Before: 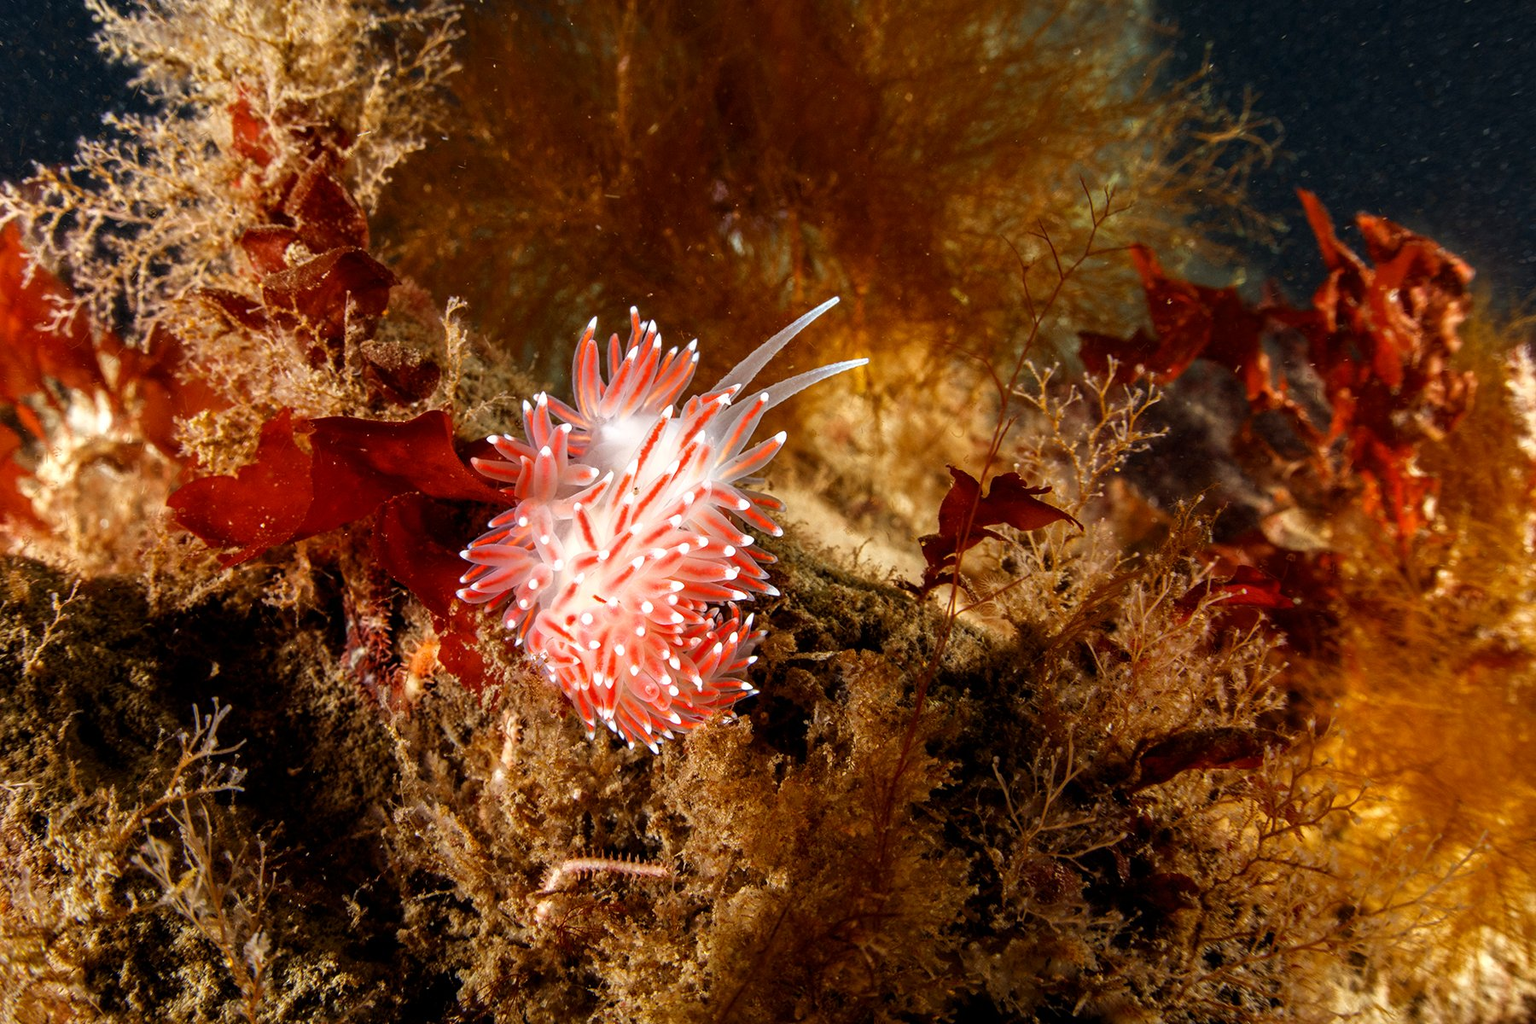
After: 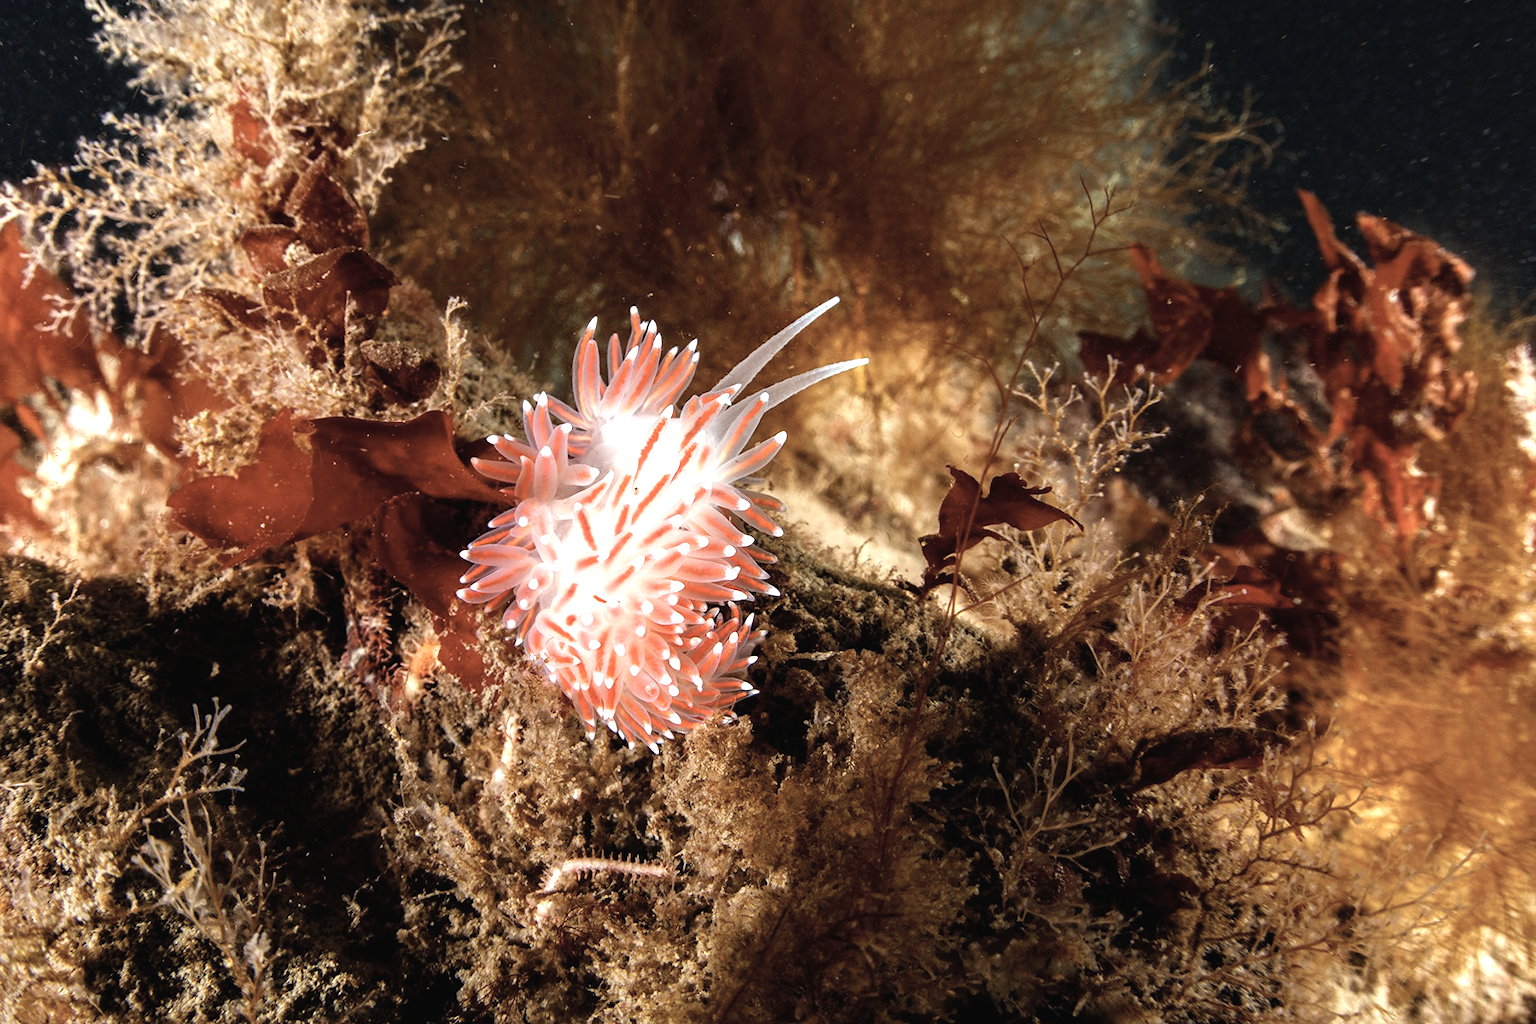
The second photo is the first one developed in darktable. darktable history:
contrast brightness saturation: contrast -0.043, saturation -0.393
tone equalizer: -8 EV -0.722 EV, -7 EV -0.7 EV, -6 EV -0.62 EV, -5 EV -0.386 EV, -3 EV 0.367 EV, -2 EV 0.6 EV, -1 EV 0.682 EV, +0 EV 0.745 EV, mask exposure compensation -0.503 EV
